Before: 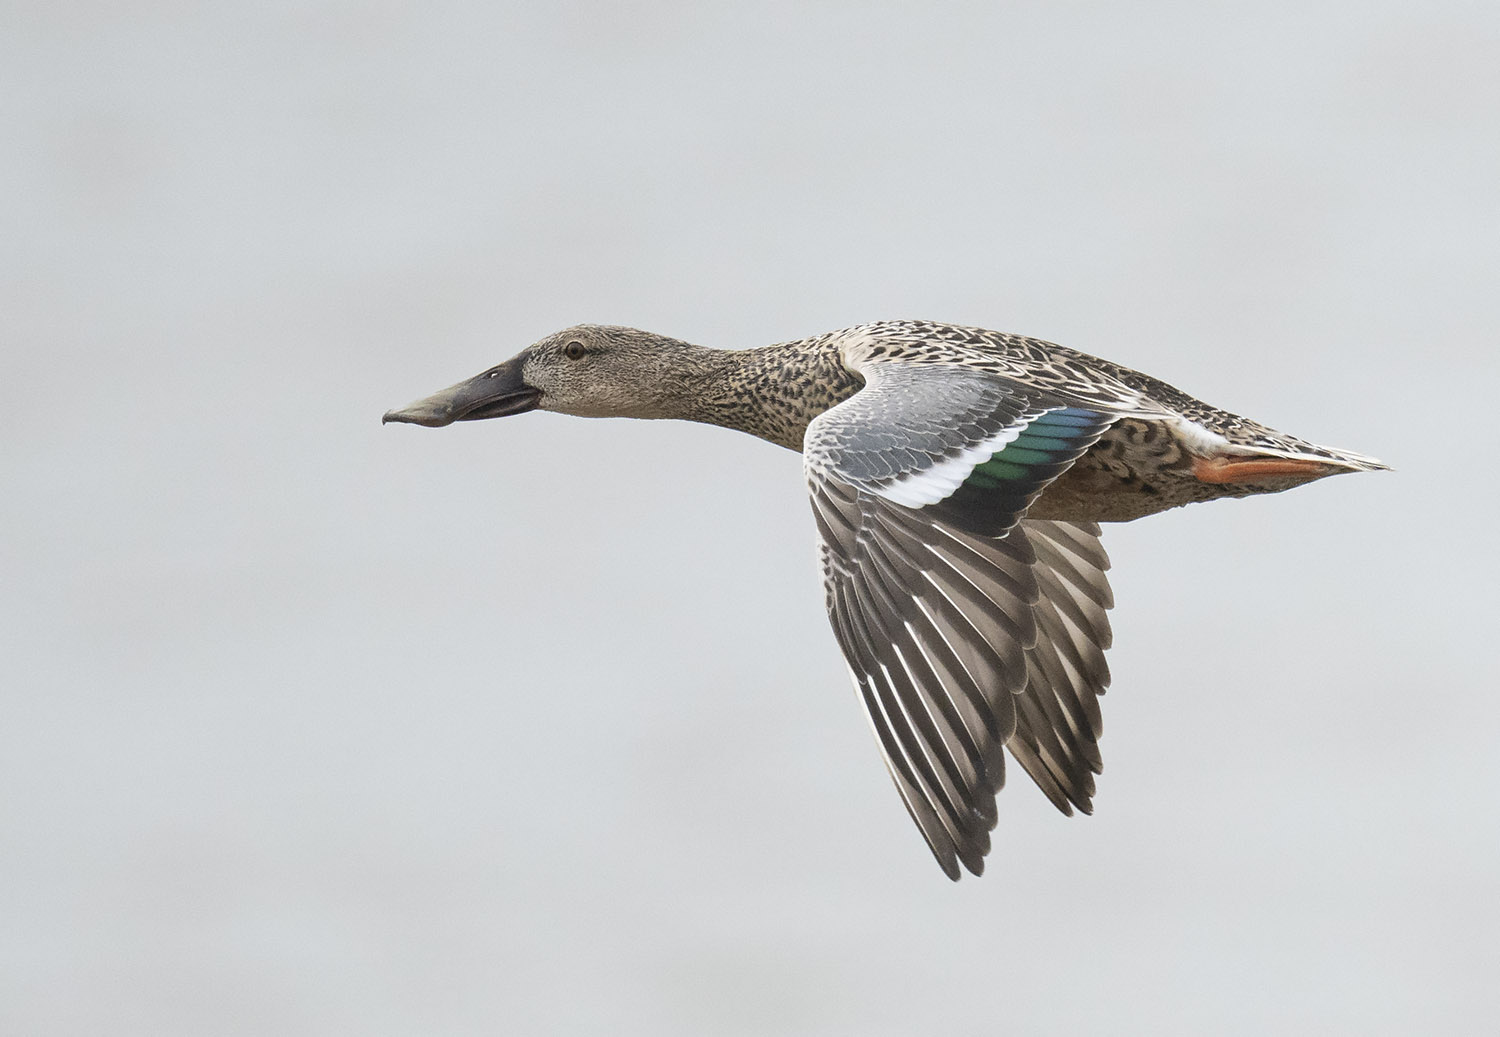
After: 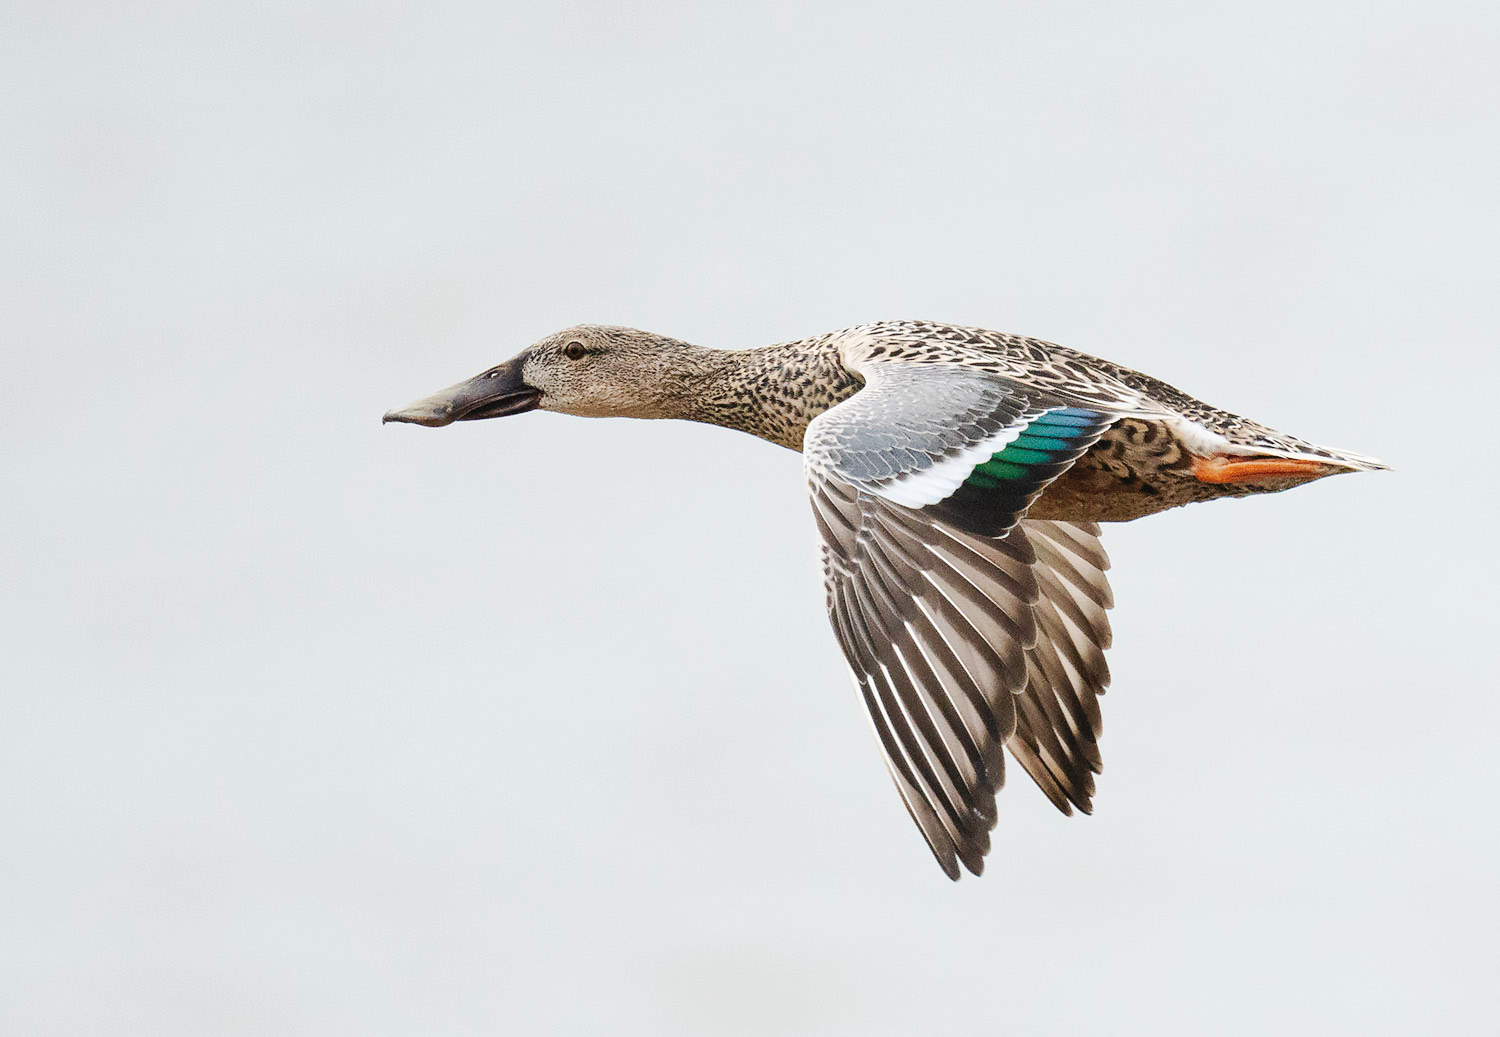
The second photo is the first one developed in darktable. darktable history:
contrast brightness saturation: contrast 0.1, brightness 0.03, saturation 0.09
tone curve: curves: ch0 [(0, 0) (0.003, 0.002) (0.011, 0.009) (0.025, 0.018) (0.044, 0.03) (0.069, 0.043) (0.1, 0.057) (0.136, 0.079) (0.177, 0.125) (0.224, 0.178) (0.277, 0.255) (0.335, 0.341) (0.399, 0.443) (0.468, 0.553) (0.543, 0.644) (0.623, 0.718) (0.709, 0.779) (0.801, 0.849) (0.898, 0.929) (1, 1)], preserve colors none
